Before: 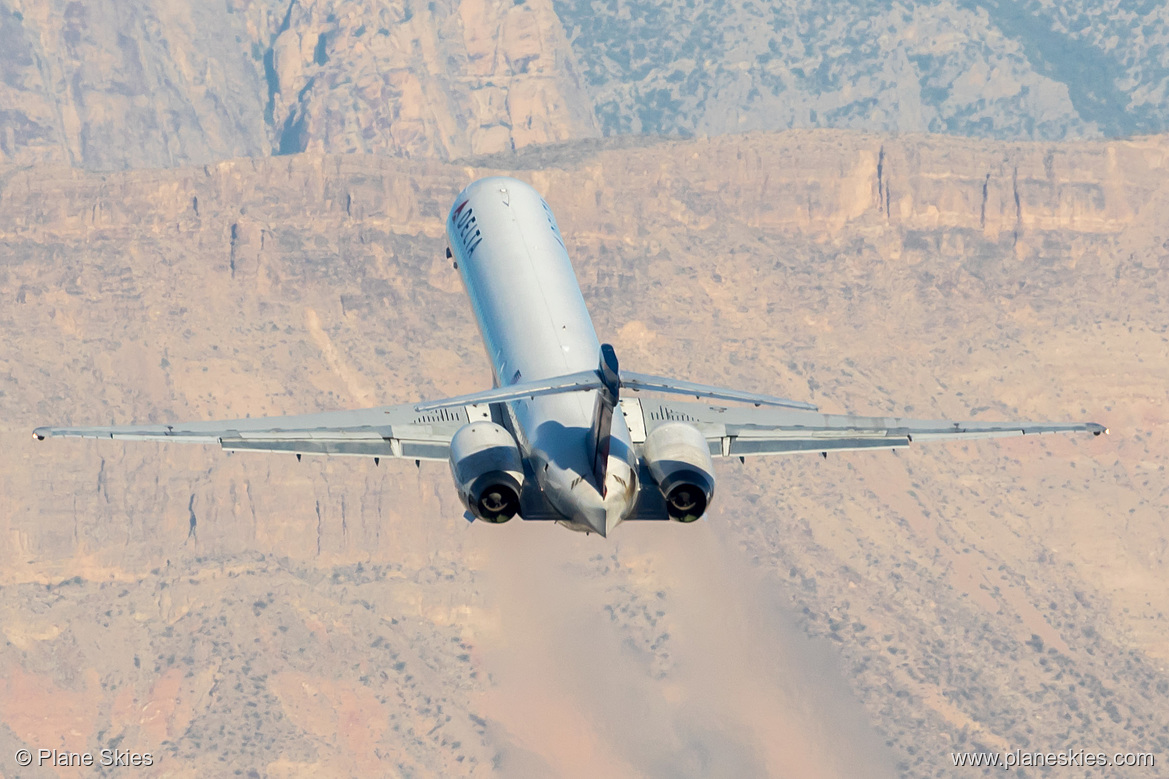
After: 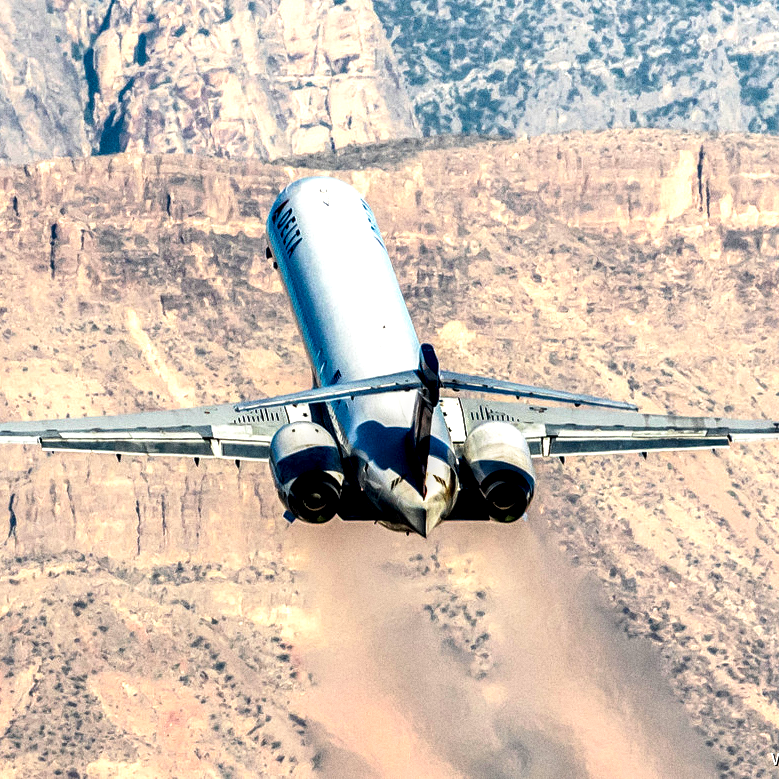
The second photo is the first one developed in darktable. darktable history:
tone curve: curves: ch0 [(0, 0) (0.003, 0.001) (0.011, 0.002) (0.025, 0.002) (0.044, 0.006) (0.069, 0.01) (0.1, 0.017) (0.136, 0.023) (0.177, 0.038) (0.224, 0.066) (0.277, 0.118) (0.335, 0.185) (0.399, 0.264) (0.468, 0.365) (0.543, 0.475) (0.623, 0.606) (0.709, 0.759) (0.801, 0.923) (0.898, 0.999) (1, 1)], preserve colors none
grain: coarseness 0.09 ISO
local contrast: detail 203%
crop and rotate: left 15.446%, right 17.836%
